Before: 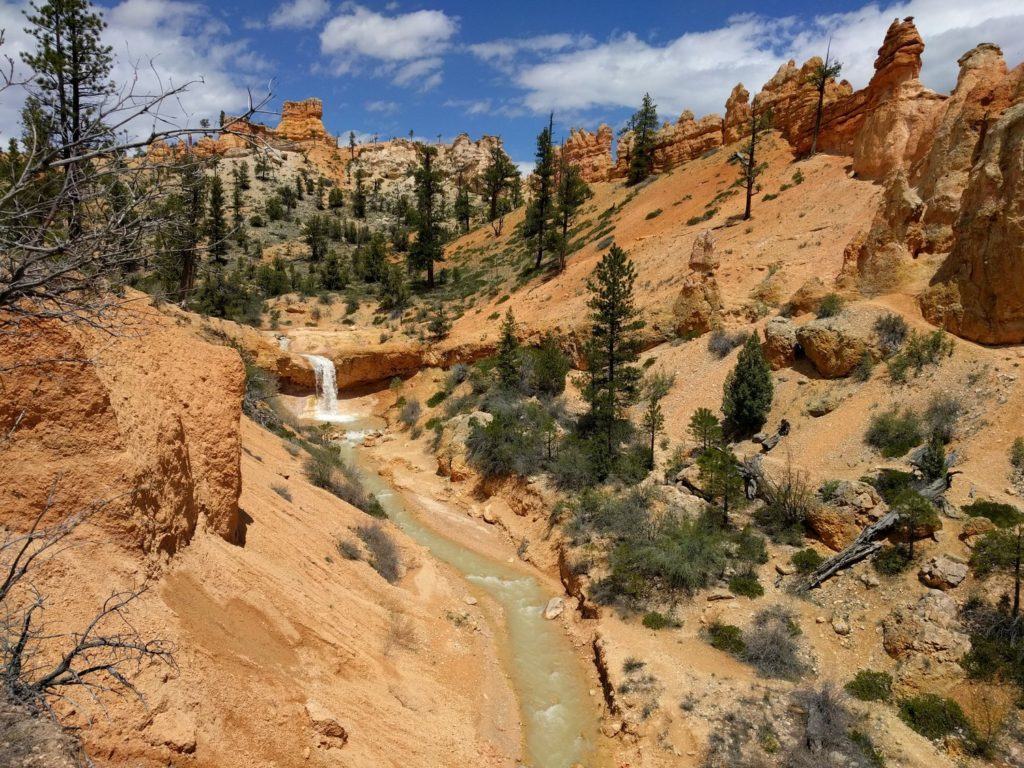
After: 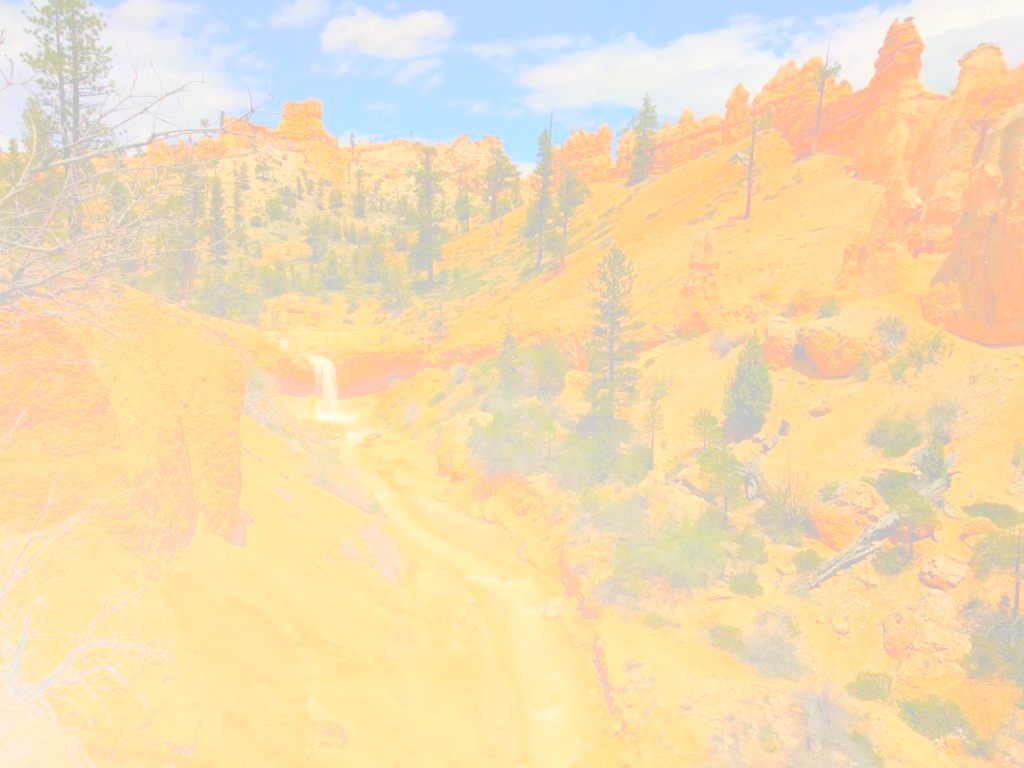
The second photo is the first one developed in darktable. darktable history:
white balance: red 1.045, blue 0.932
bloom: size 70%, threshold 25%, strength 70%
